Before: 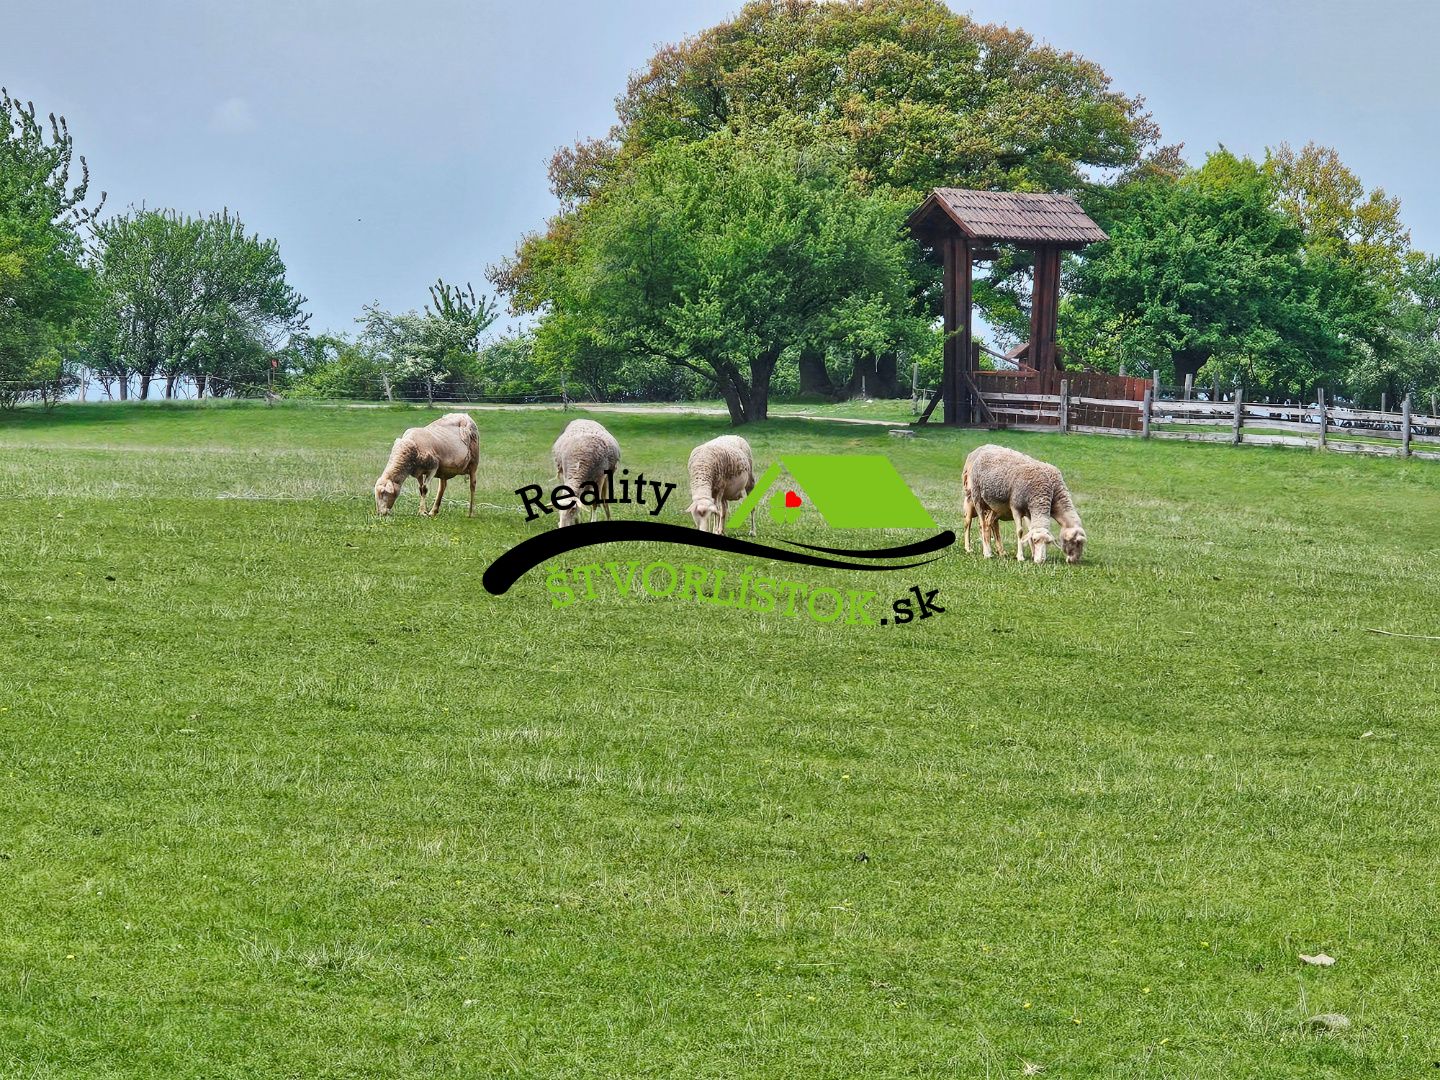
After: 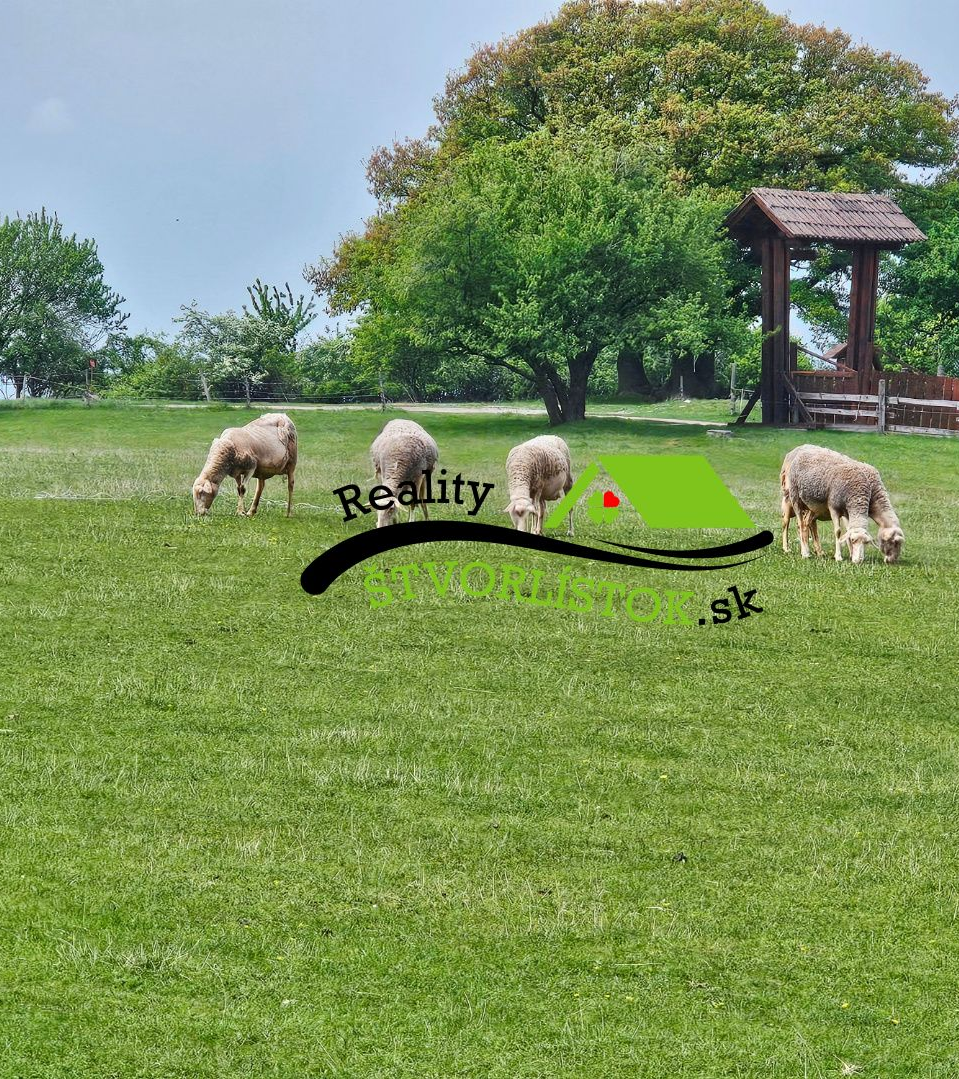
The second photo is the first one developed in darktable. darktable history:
crop and rotate: left 12.648%, right 20.685%
sharpen: radius 2.883, amount 0.868, threshold 47.523
